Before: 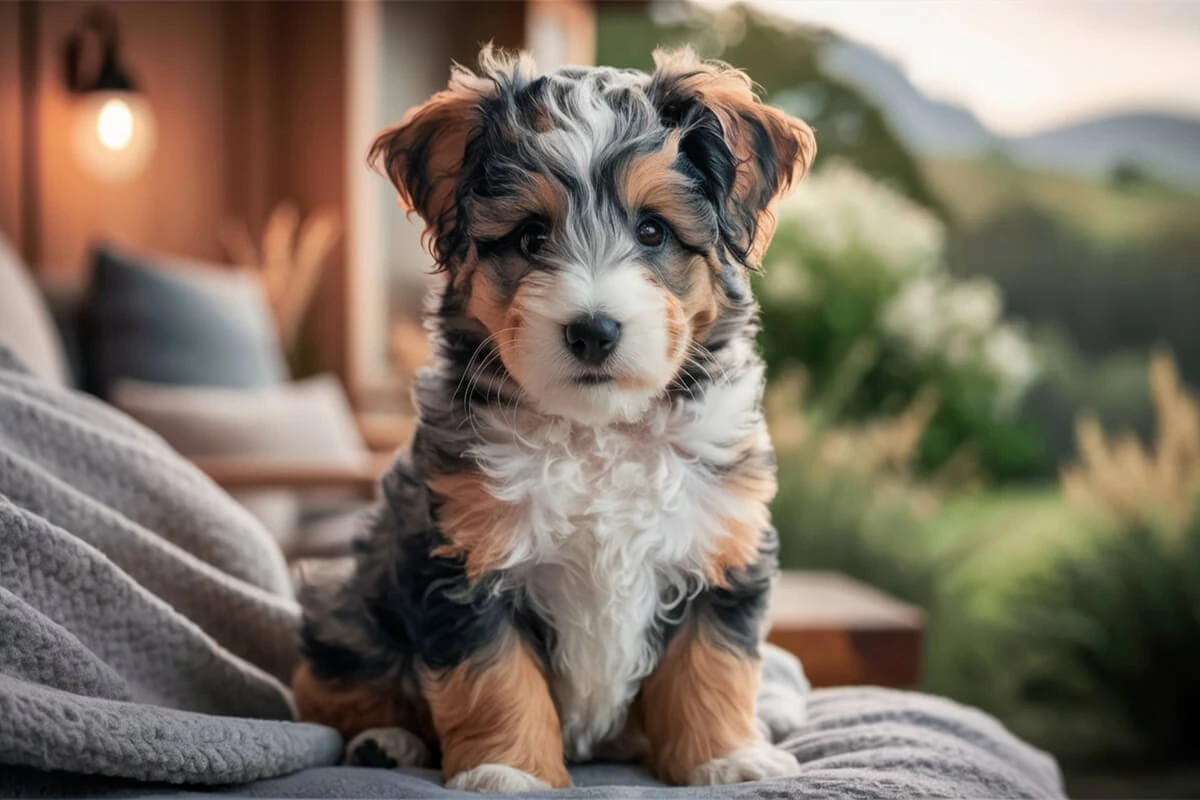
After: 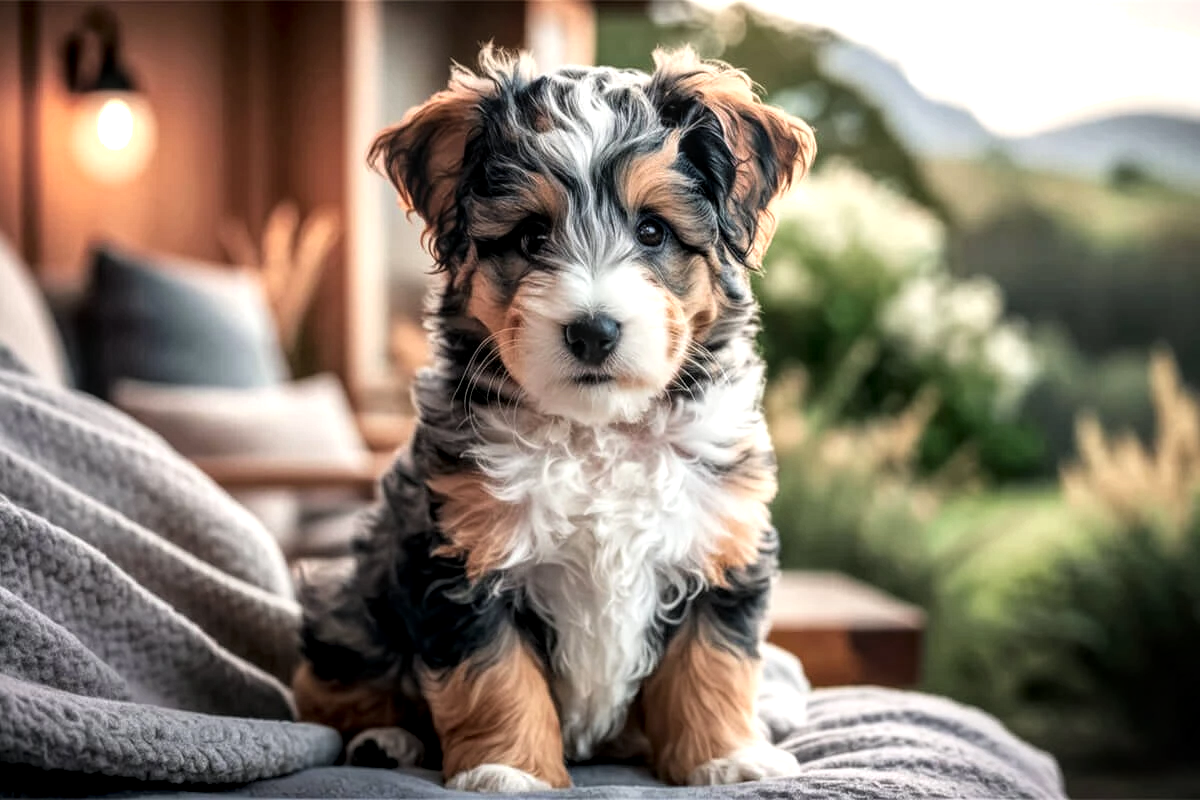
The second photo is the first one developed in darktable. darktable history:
shadows and highlights: shadows 1.45, highlights 39.31
exposure: exposure -0.236 EV, compensate highlight preservation false
tone equalizer: -8 EV -0.722 EV, -7 EV -0.721 EV, -6 EV -0.57 EV, -5 EV -0.423 EV, -3 EV 0.387 EV, -2 EV 0.6 EV, -1 EV 0.686 EV, +0 EV 0.769 EV, mask exposure compensation -0.506 EV
local contrast: highlights 62%, detail 143%, midtone range 0.421
